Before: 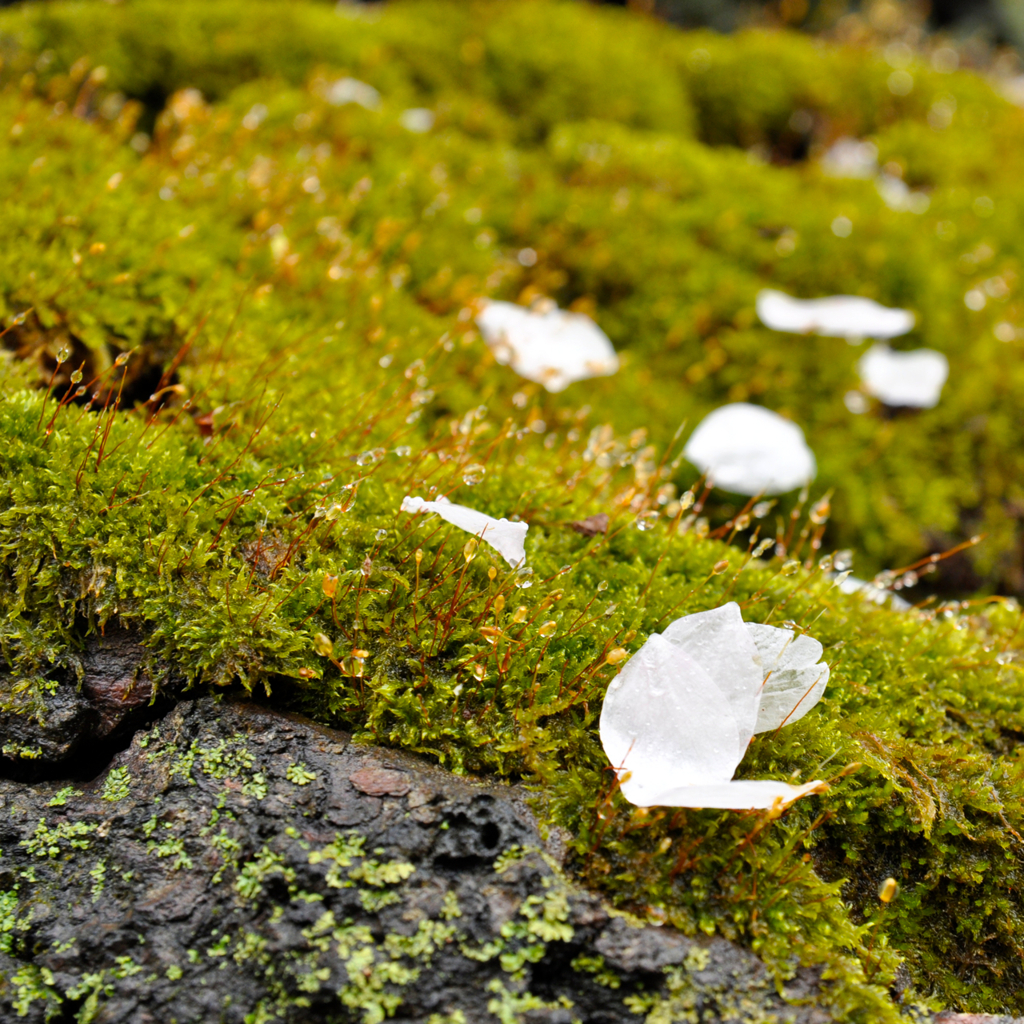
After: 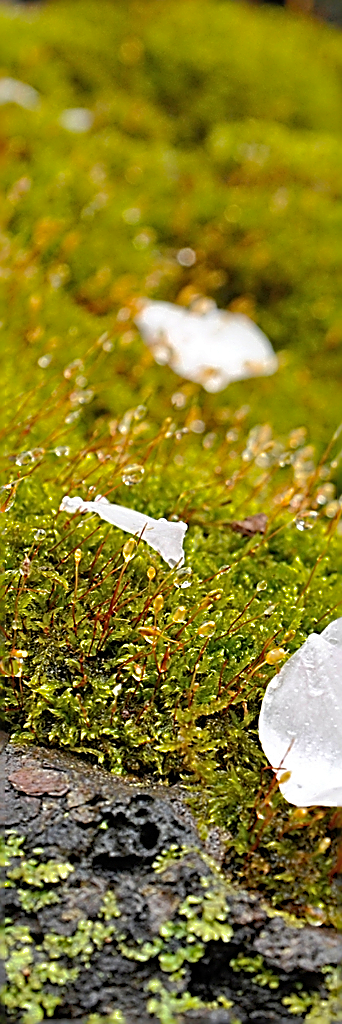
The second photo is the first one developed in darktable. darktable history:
sharpen: amount 1.996
crop: left 33.329%, right 33.266%
shadows and highlights: highlights color adjustment 55.92%
